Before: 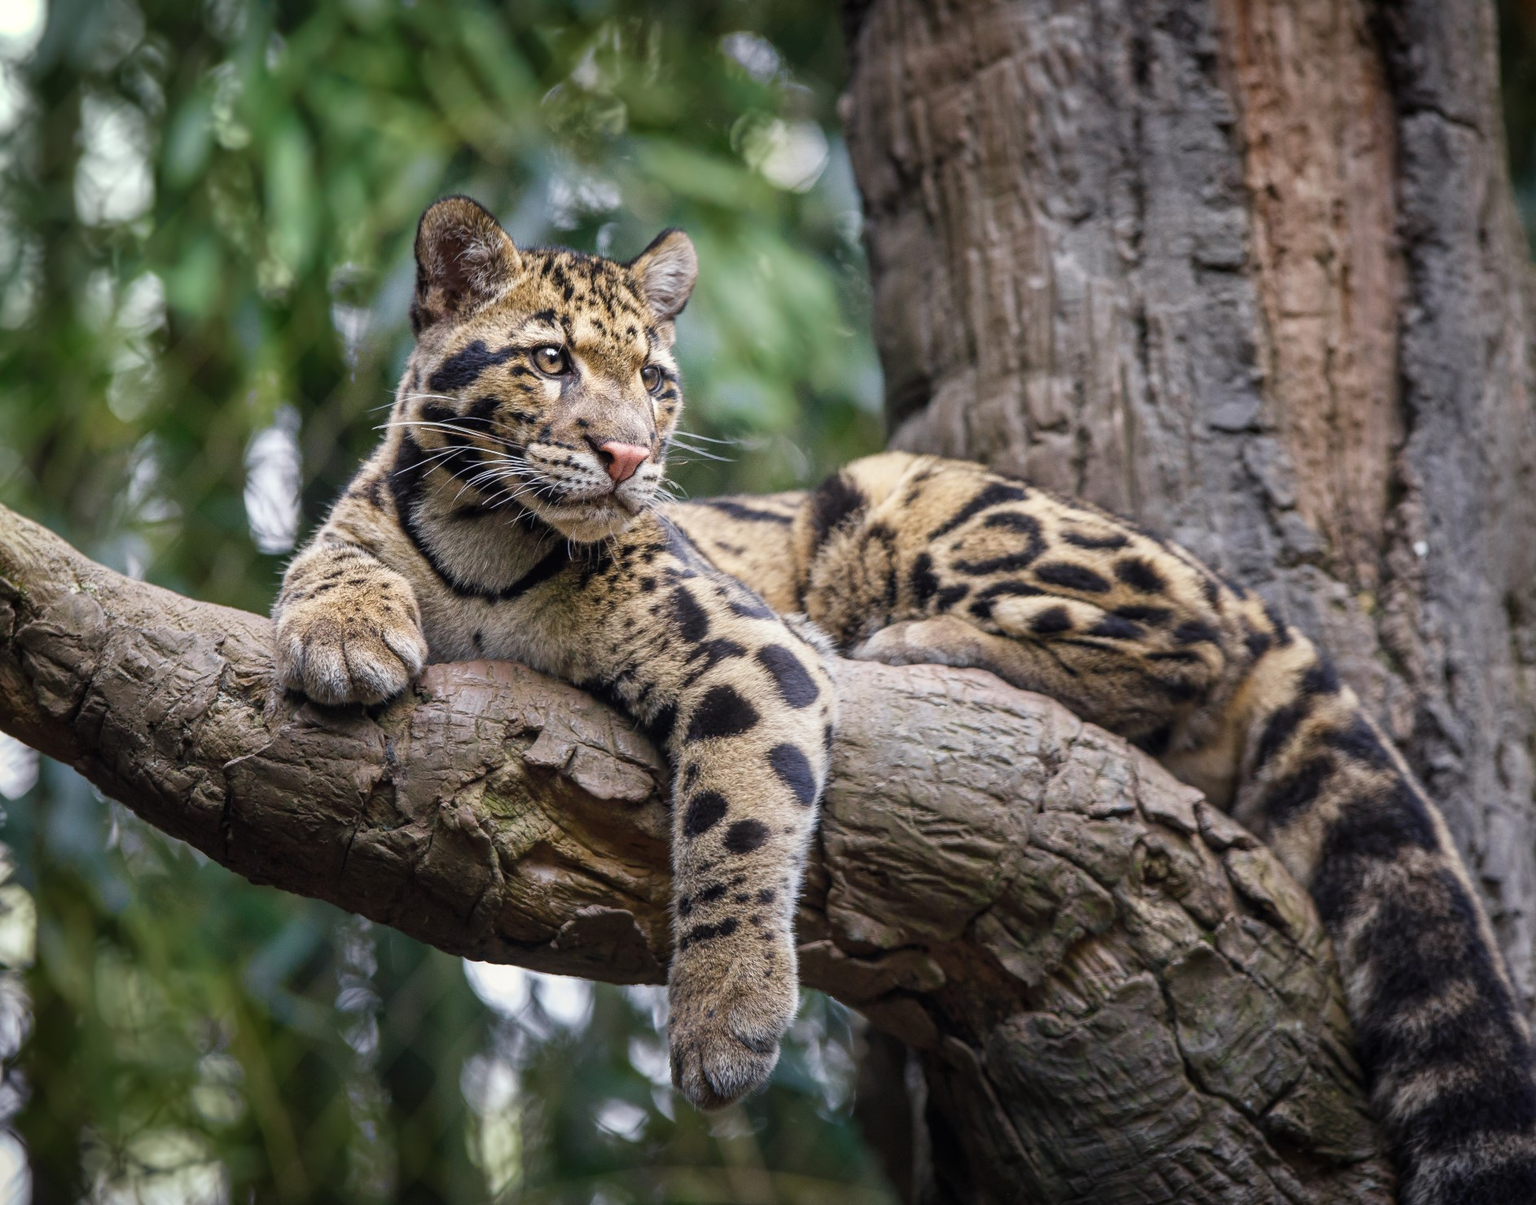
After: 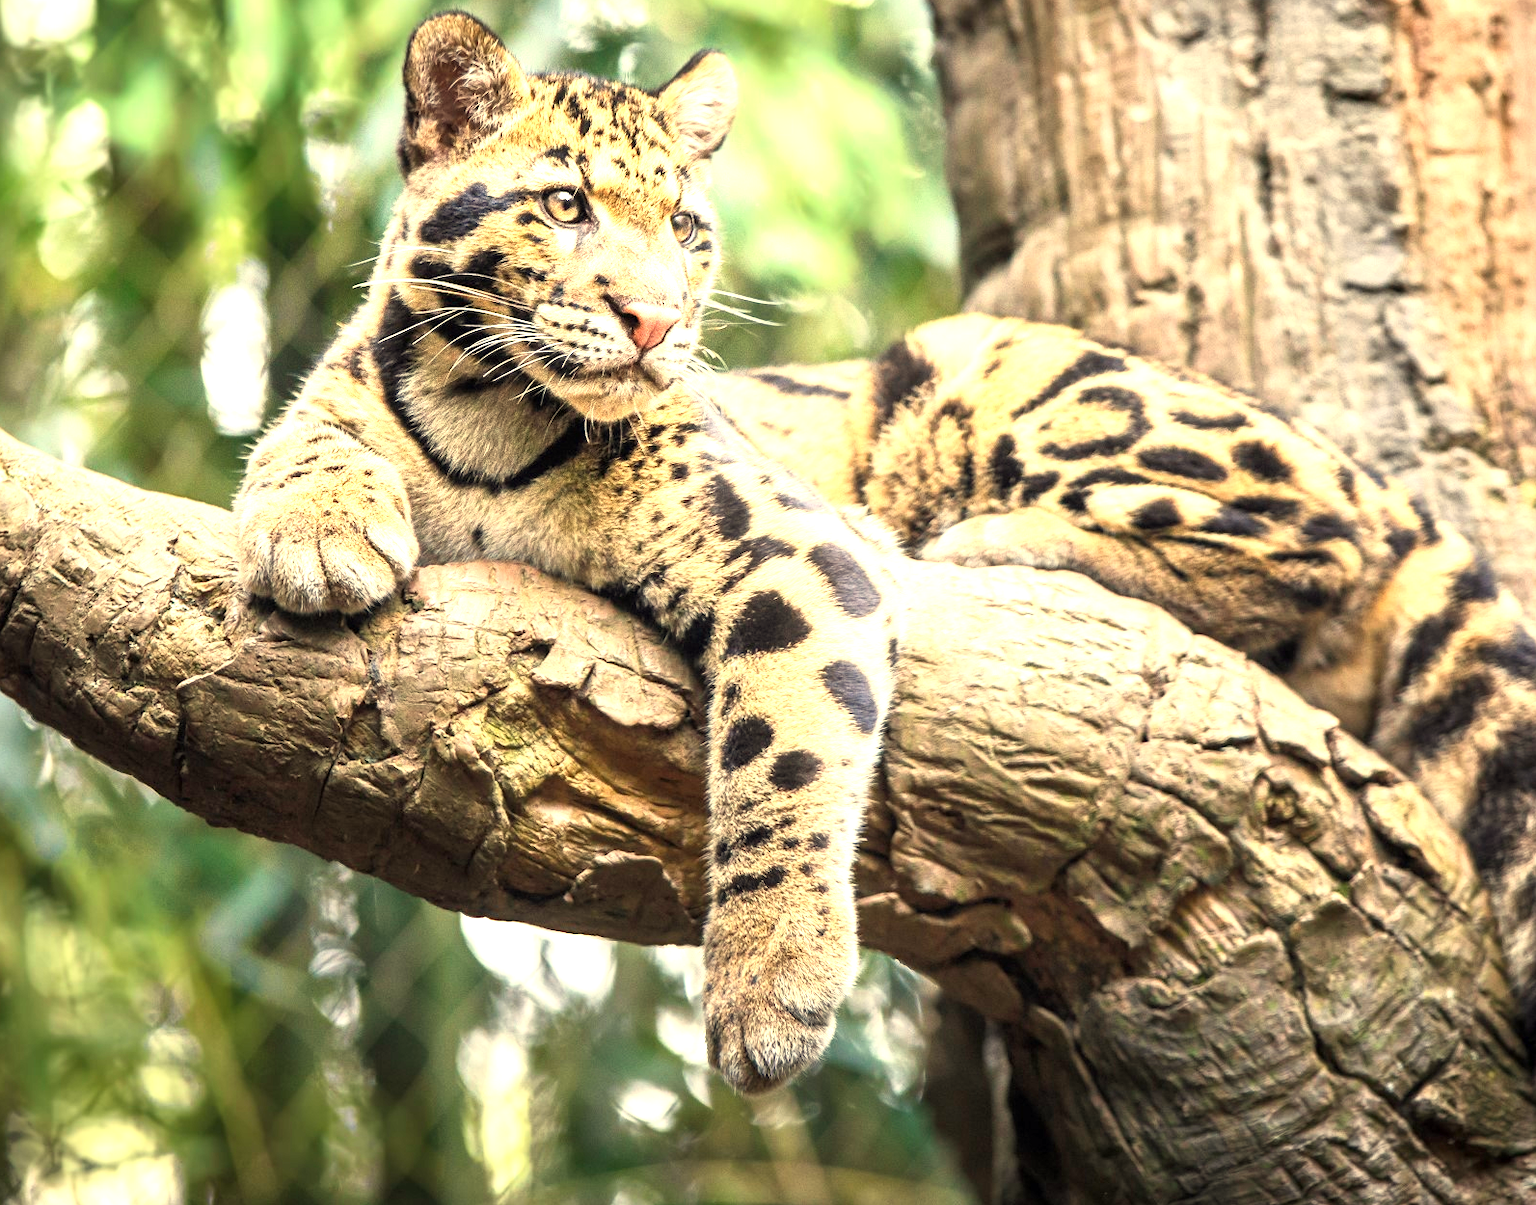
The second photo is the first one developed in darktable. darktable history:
crop and rotate: left 4.842%, top 15.51%, right 10.668%
rgb curve: curves: ch0 [(0, 0) (0.078, 0.051) (0.929, 0.956) (1, 1)], compensate middle gray true
white balance: red 1.08, blue 0.791
exposure: black level correction 0.001, exposure 1.822 EV, compensate exposure bias true, compensate highlight preservation false
